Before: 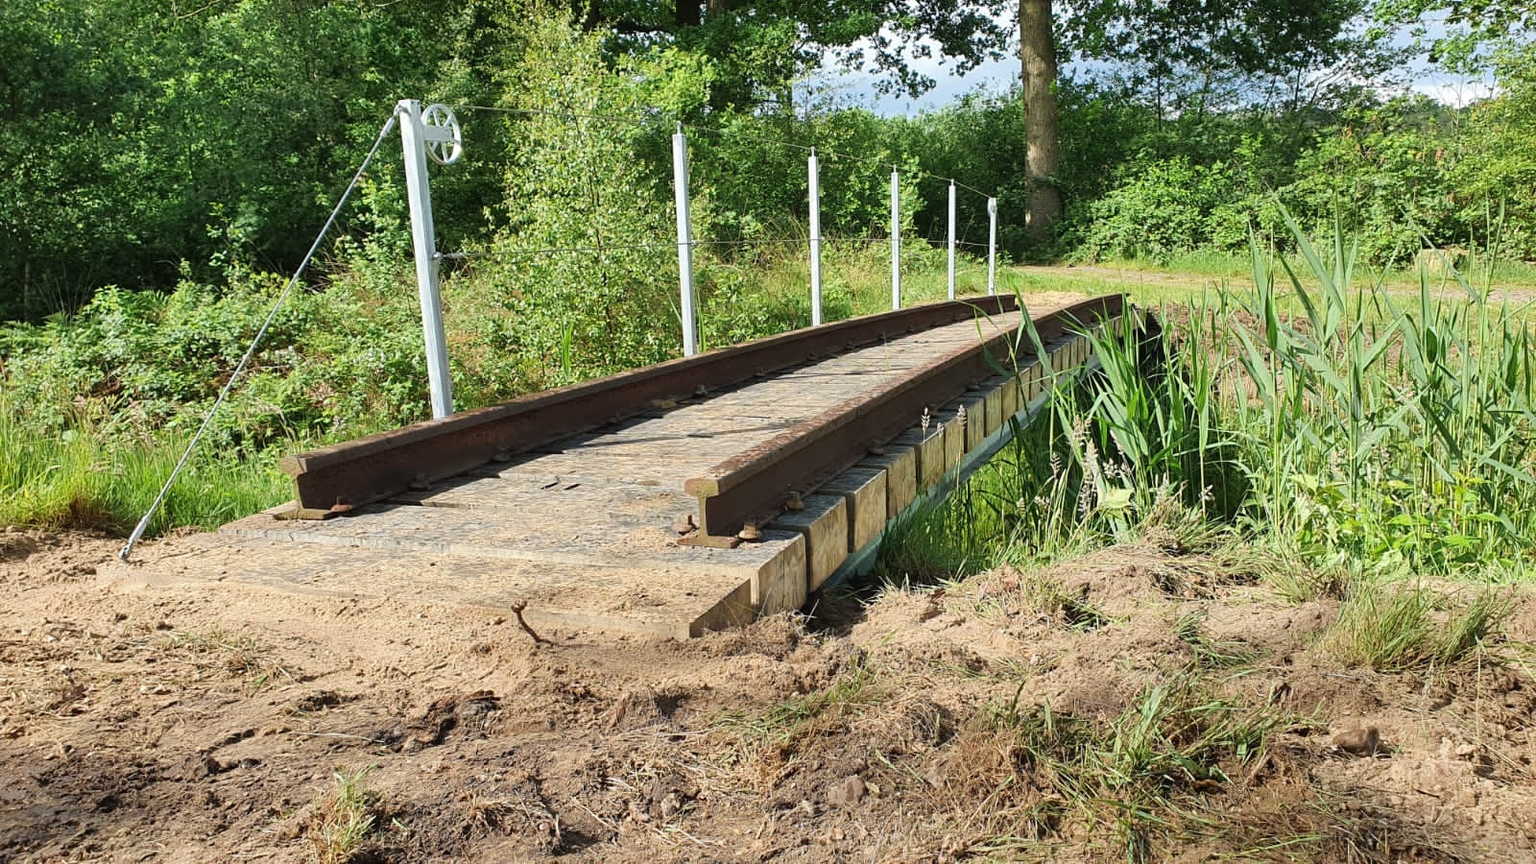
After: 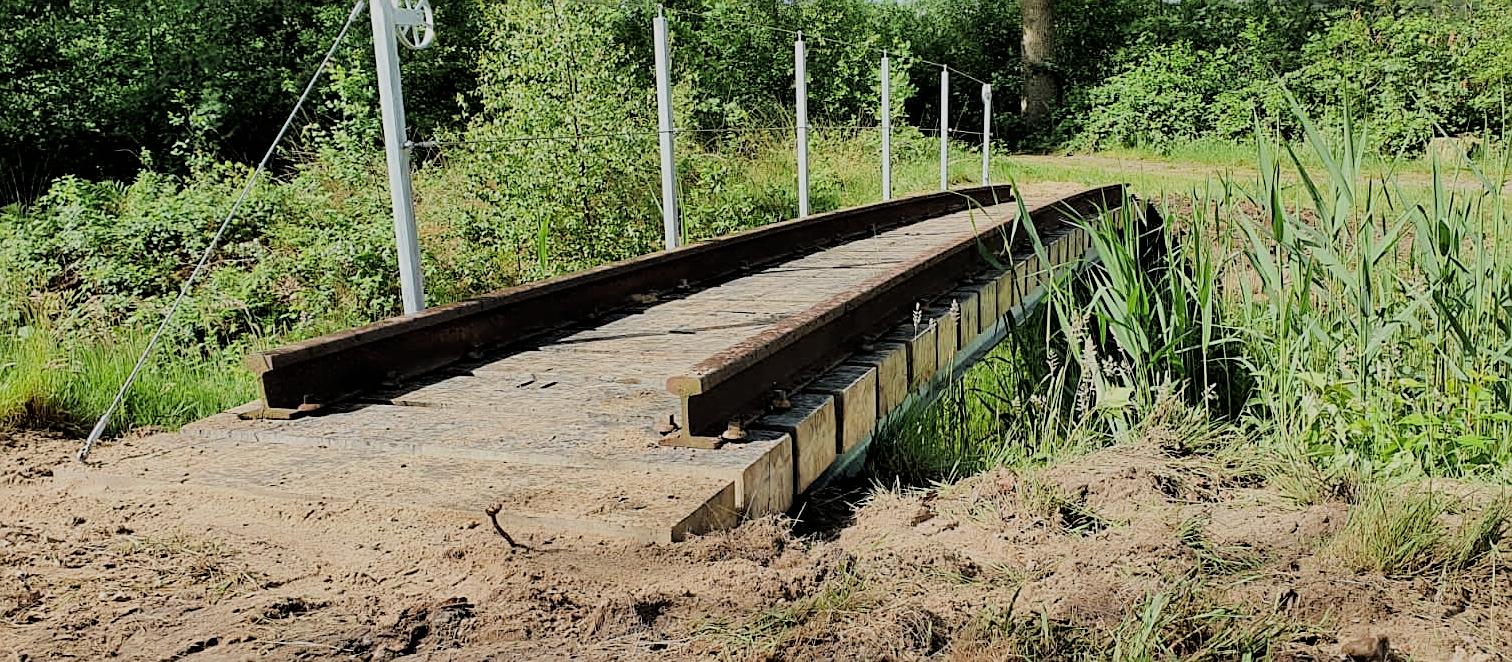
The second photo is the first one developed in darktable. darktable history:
sharpen: on, module defaults
filmic rgb: black relative exposure -4.72 EV, white relative exposure 4.76 EV, hardness 2.34, latitude 35.67%, contrast 1.046, highlights saturation mix 1.09%, shadows ↔ highlights balance 1.2%
crop and rotate: left 2.966%, top 13.613%, right 2.527%, bottom 12.783%
